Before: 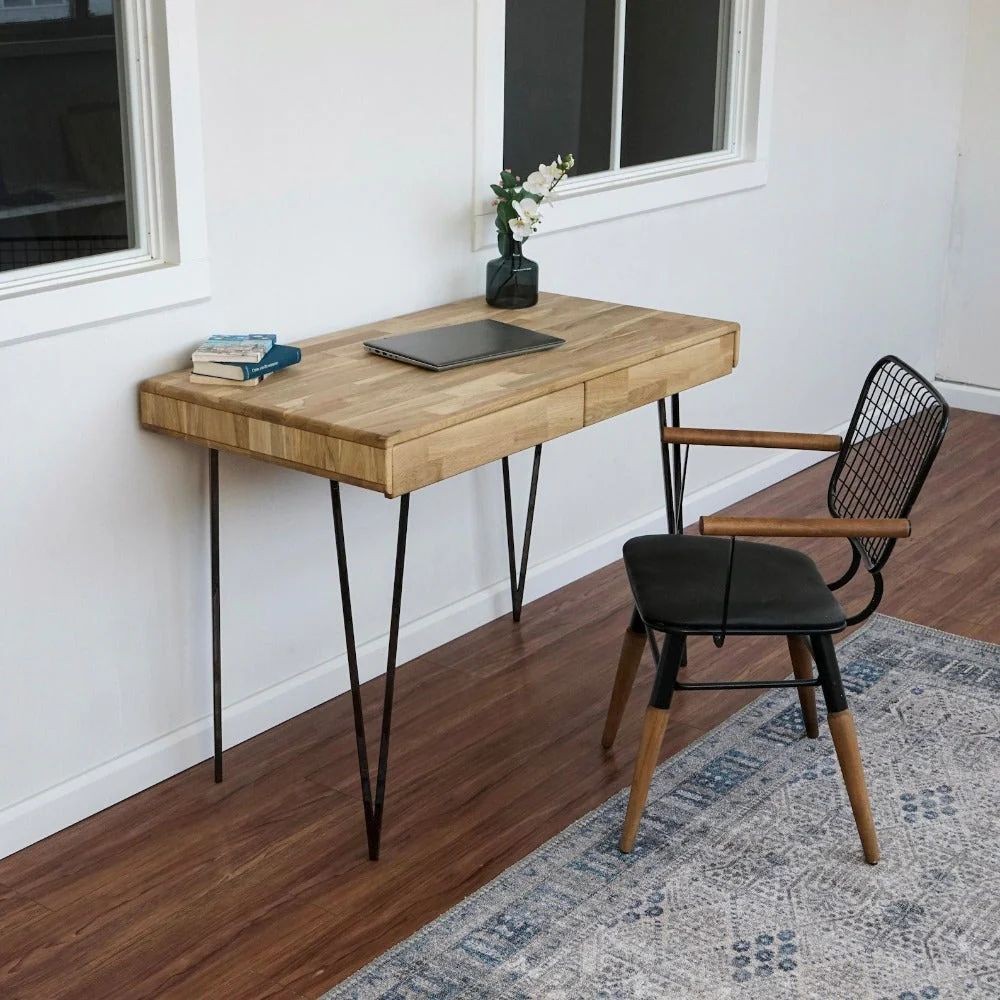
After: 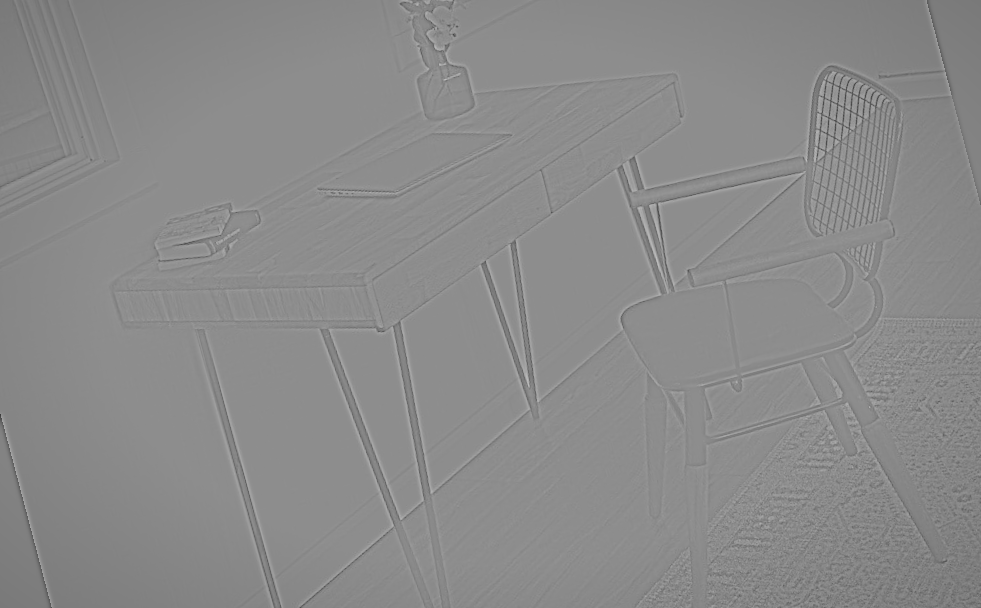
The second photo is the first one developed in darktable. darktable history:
filmic rgb: black relative exposure -4.93 EV, white relative exposure 2.84 EV, hardness 3.72
rotate and perspective: rotation -14.8°, crop left 0.1, crop right 0.903, crop top 0.25, crop bottom 0.748
contrast brightness saturation: contrast 0.2, brightness 0.15, saturation 0.14
vignetting: fall-off radius 100%, width/height ratio 1.337
highpass: sharpness 6%, contrast boost 7.63%
